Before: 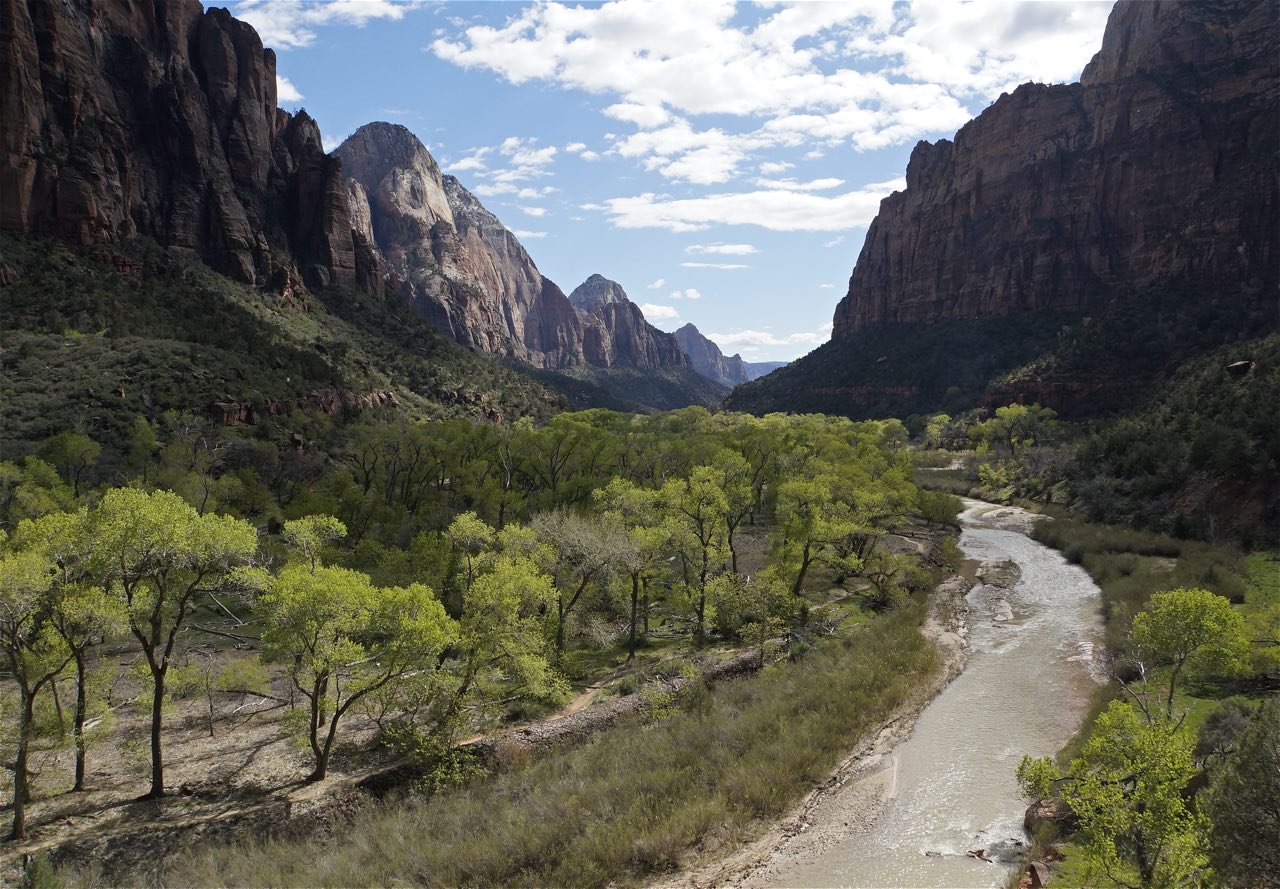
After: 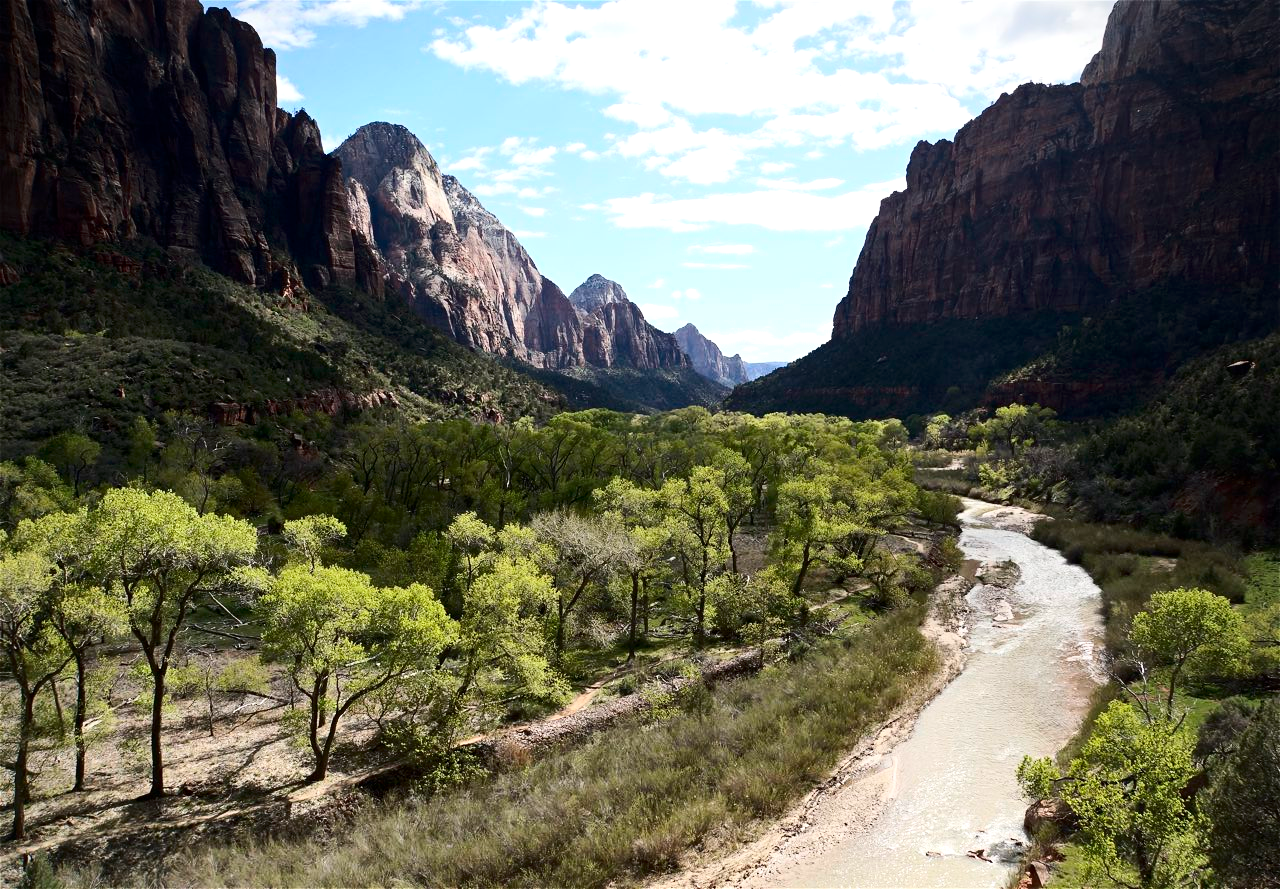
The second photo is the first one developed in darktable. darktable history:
contrast brightness saturation: contrast 0.283
exposure: black level correction 0.001, exposure 0.499 EV, compensate exposure bias true, compensate highlight preservation false
vignetting: fall-off radius 60.84%, brightness -0.4, saturation -0.31, center (-0.028, 0.24)
